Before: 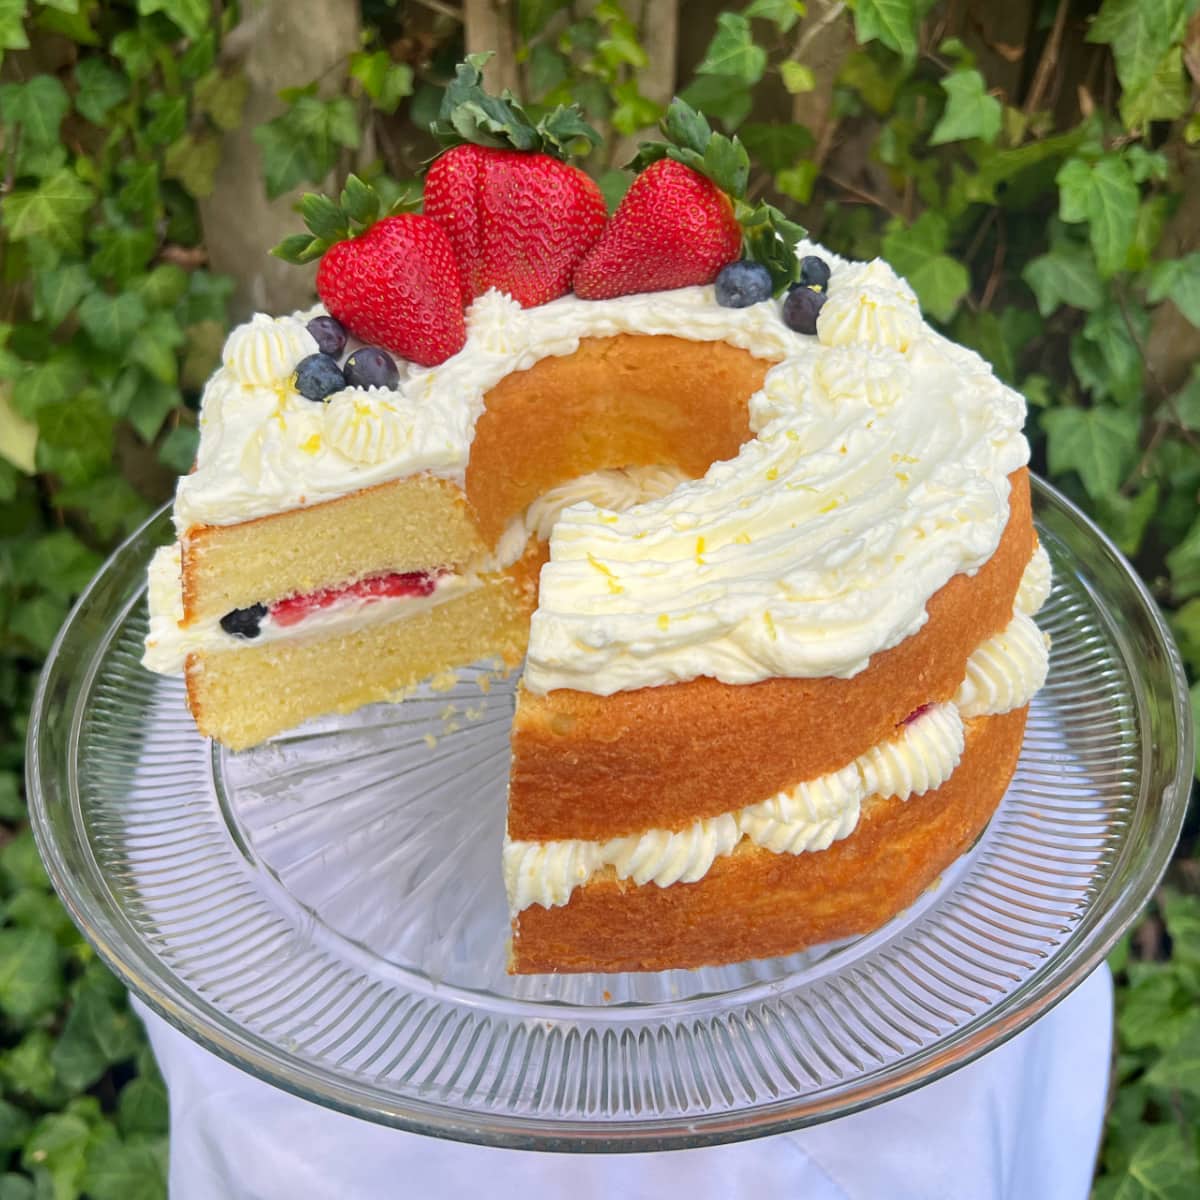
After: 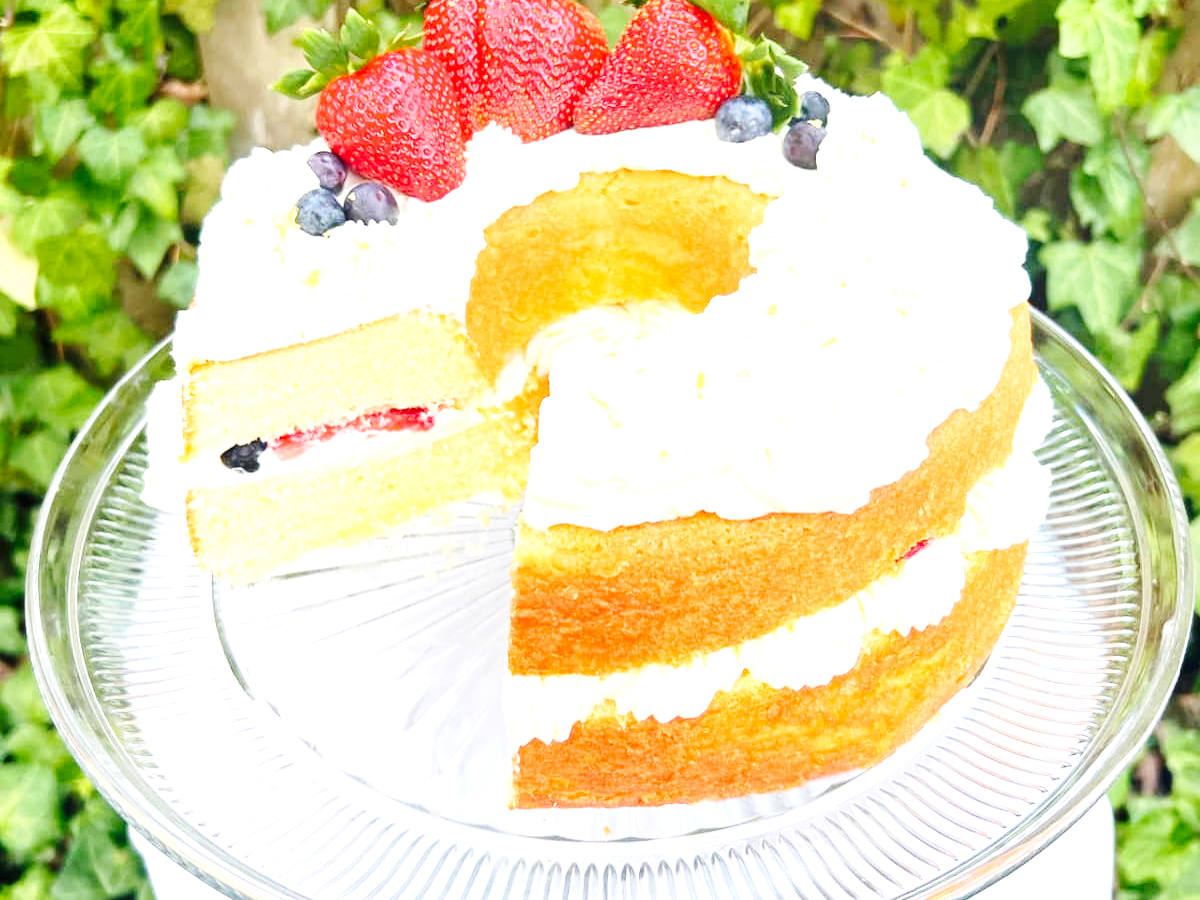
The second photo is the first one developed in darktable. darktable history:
exposure: black level correction 0, exposure 1.5 EV, compensate exposure bias true, compensate highlight preservation false
crop: top 13.819%, bottom 11.169%
base curve: curves: ch0 [(0, 0) (0.036, 0.025) (0.121, 0.166) (0.206, 0.329) (0.605, 0.79) (1, 1)], preserve colors none
